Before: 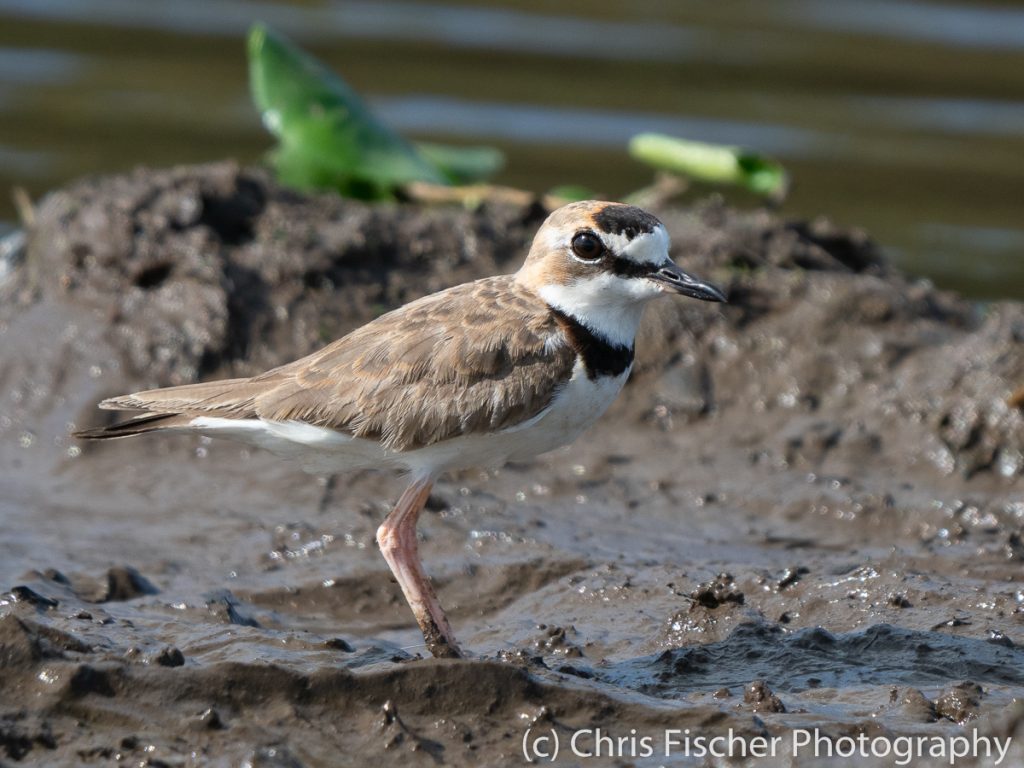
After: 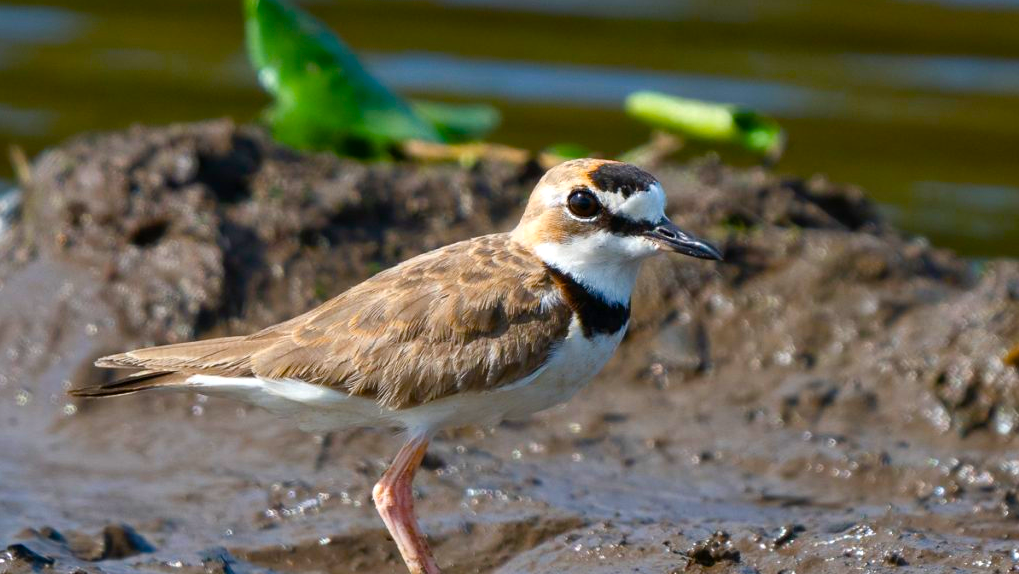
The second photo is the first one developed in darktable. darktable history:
crop: left 0.401%, top 5.527%, bottom 19.733%
color correction: highlights a* -0.144, highlights b* 0.1
color balance rgb: highlights gain › chroma 0.196%, highlights gain › hue 330.06°, perceptual saturation grading › global saturation 20%, perceptual saturation grading › highlights -14.287%, perceptual saturation grading › shadows 50.141%, perceptual brilliance grading › highlights 4.609%, perceptual brilliance grading › shadows -9.52%, global vibrance 50.257%
